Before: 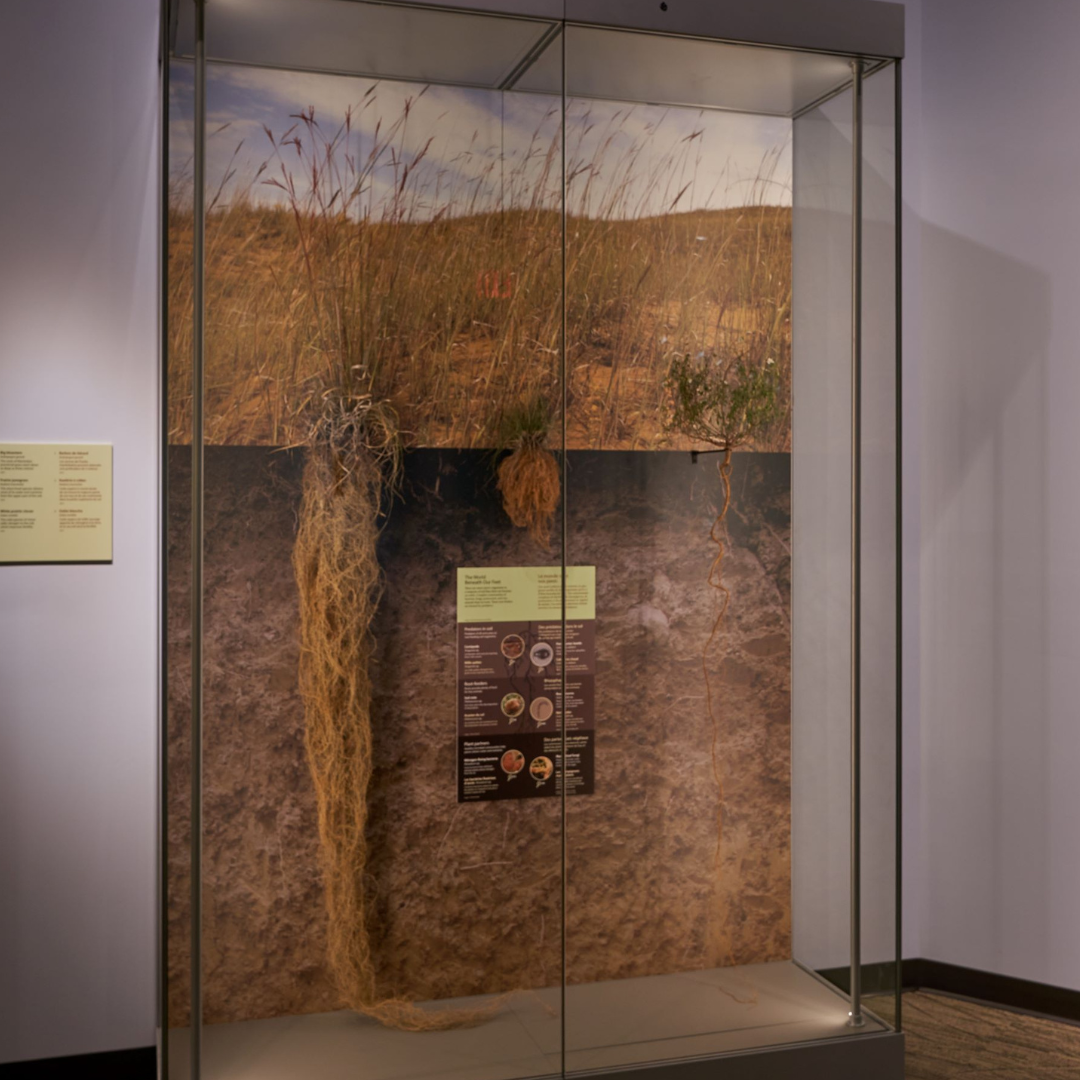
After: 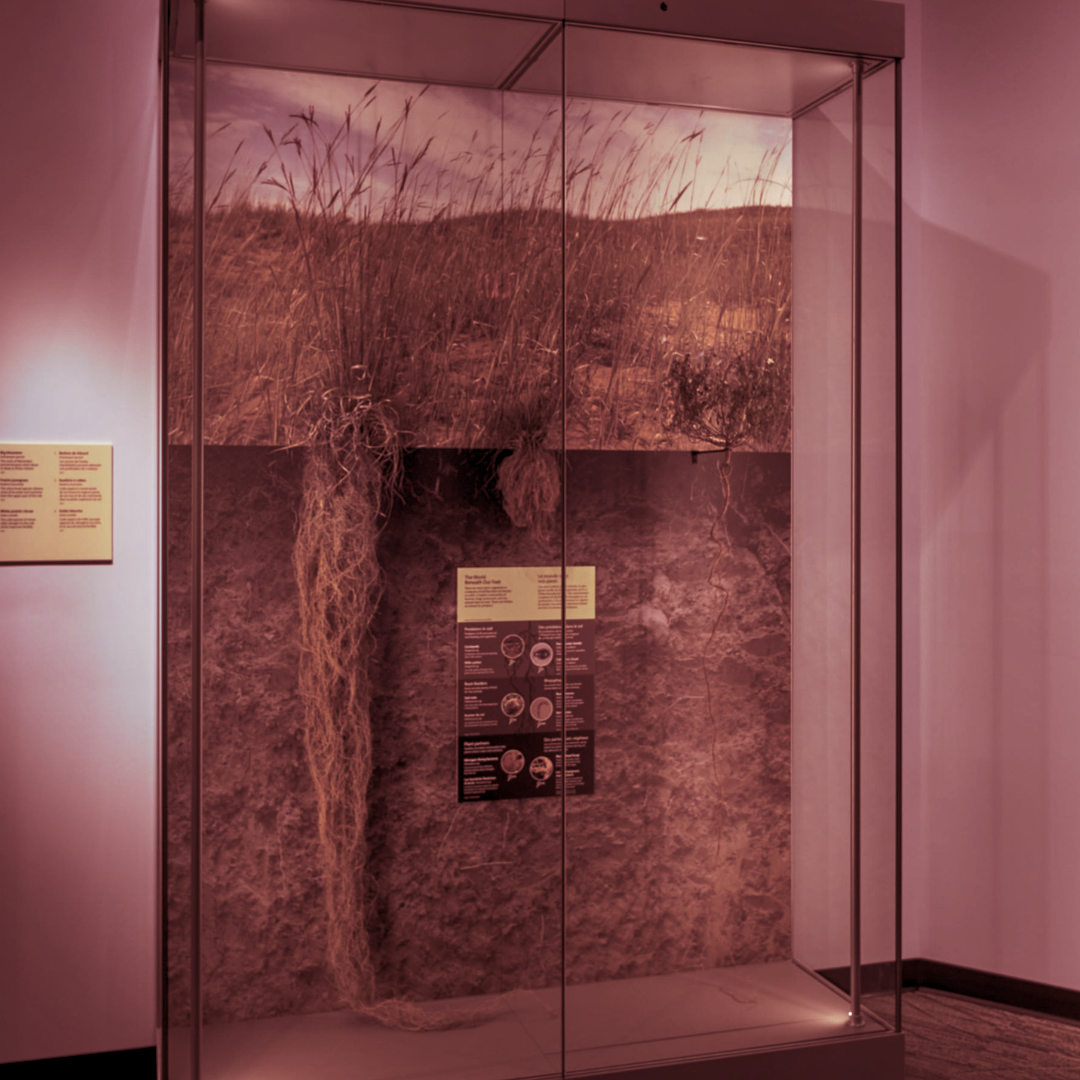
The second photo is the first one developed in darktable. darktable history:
tone curve: curves: ch0 [(0, 0) (0.003, 0.013) (0.011, 0.02) (0.025, 0.037) (0.044, 0.068) (0.069, 0.108) (0.1, 0.138) (0.136, 0.168) (0.177, 0.203) (0.224, 0.241) (0.277, 0.281) (0.335, 0.328) (0.399, 0.382) (0.468, 0.448) (0.543, 0.519) (0.623, 0.603) (0.709, 0.705) (0.801, 0.808) (0.898, 0.903) (1, 1)], preserve colors none
split-toning: highlights › saturation 0, balance -61.83
local contrast: on, module defaults
